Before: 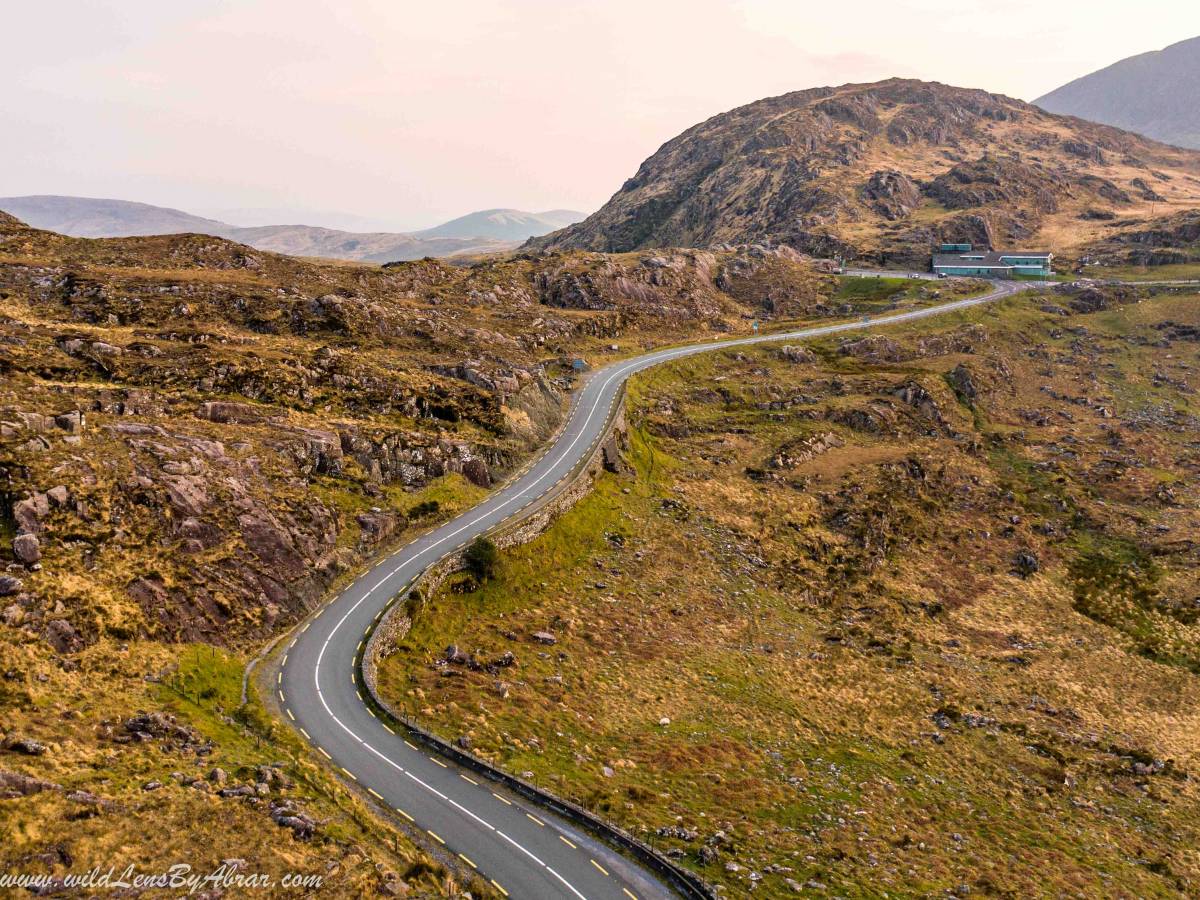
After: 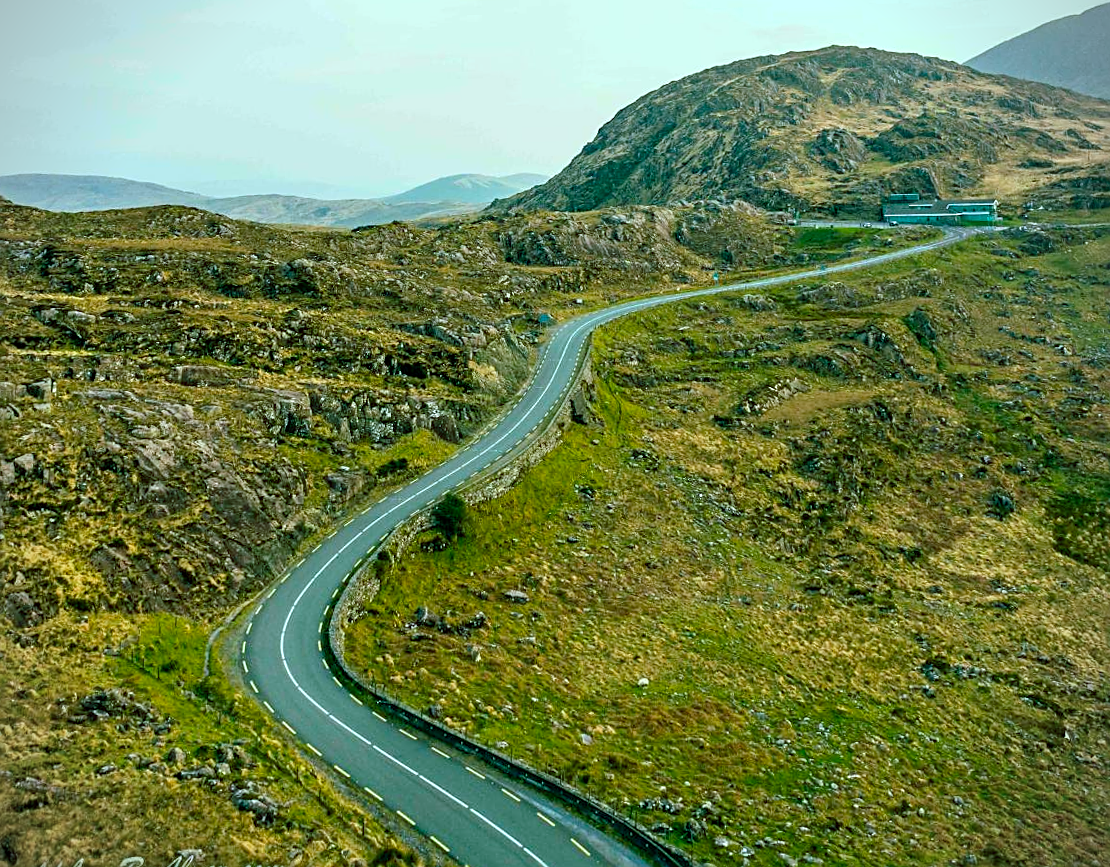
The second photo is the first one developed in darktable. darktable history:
white balance: red 1, blue 1
rotate and perspective: rotation -1.68°, lens shift (vertical) -0.146, crop left 0.049, crop right 0.912, crop top 0.032, crop bottom 0.96
color balance rgb: shadows lift › chroma 11.71%, shadows lift › hue 133.46°, power › chroma 2.15%, power › hue 166.83°, highlights gain › chroma 4%, highlights gain › hue 200.2°, perceptual saturation grading › global saturation 18.05%
sharpen: on, module defaults
vignetting: fall-off start 91.19%
